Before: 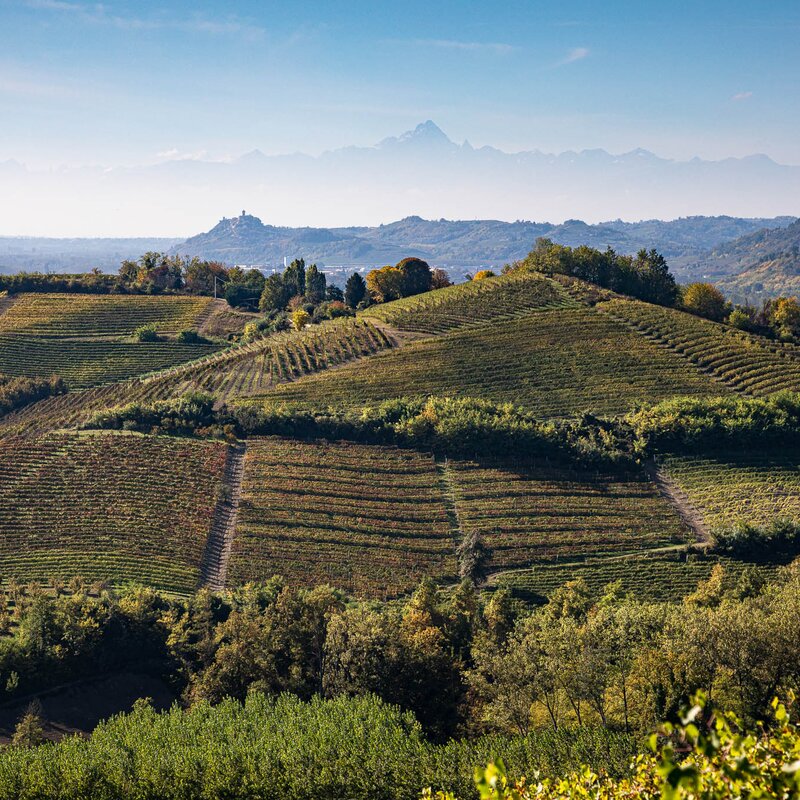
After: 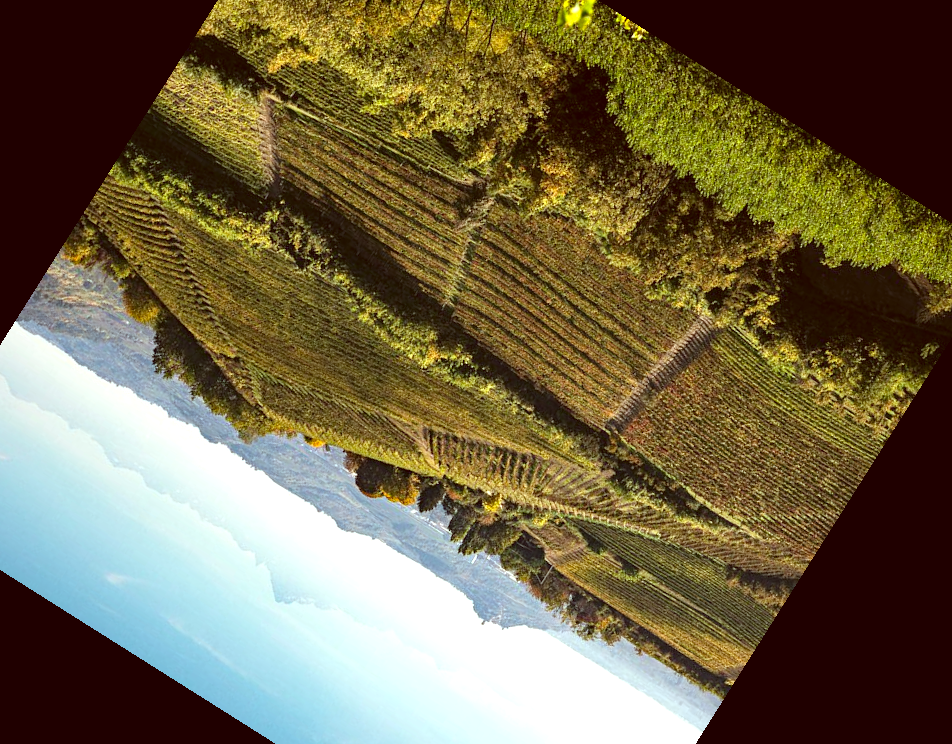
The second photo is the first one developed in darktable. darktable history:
crop and rotate: angle 147.74°, left 9.123%, top 15.557%, right 4.595%, bottom 16.993%
exposure: exposure 0.601 EV, compensate highlight preservation false
color correction: highlights a* -5.96, highlights b* 9.2, shadows a* 10.72, shadows b* 23.15
